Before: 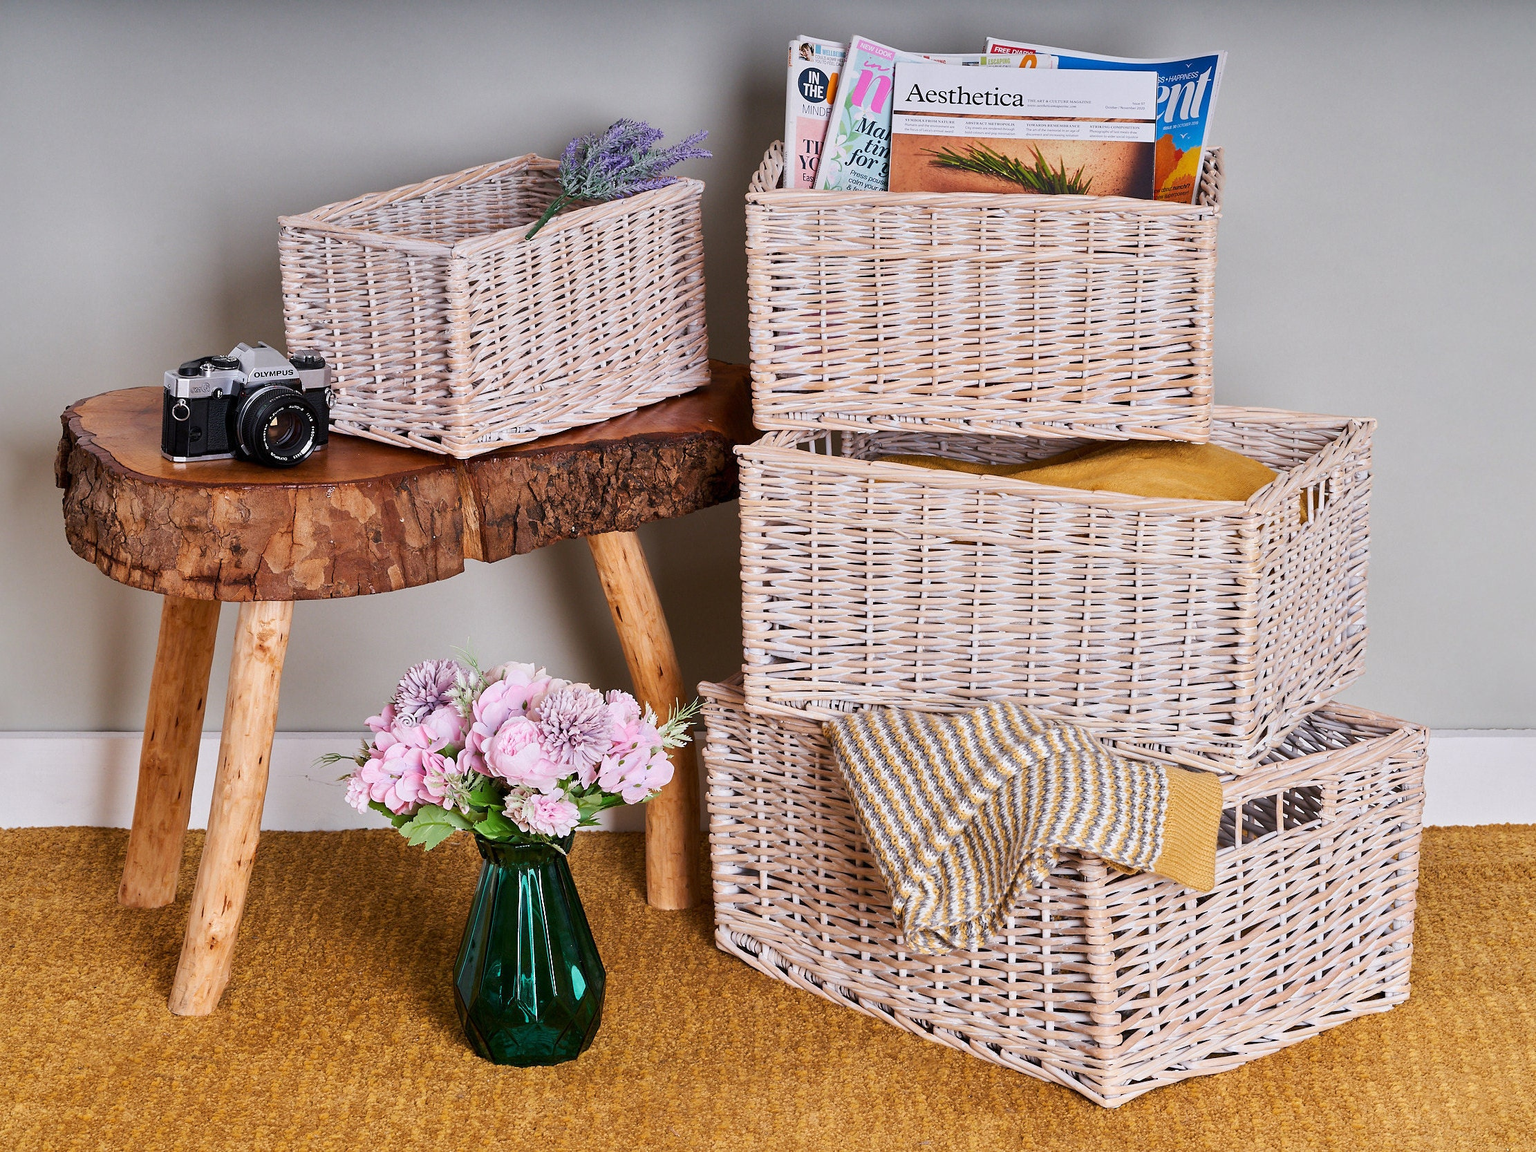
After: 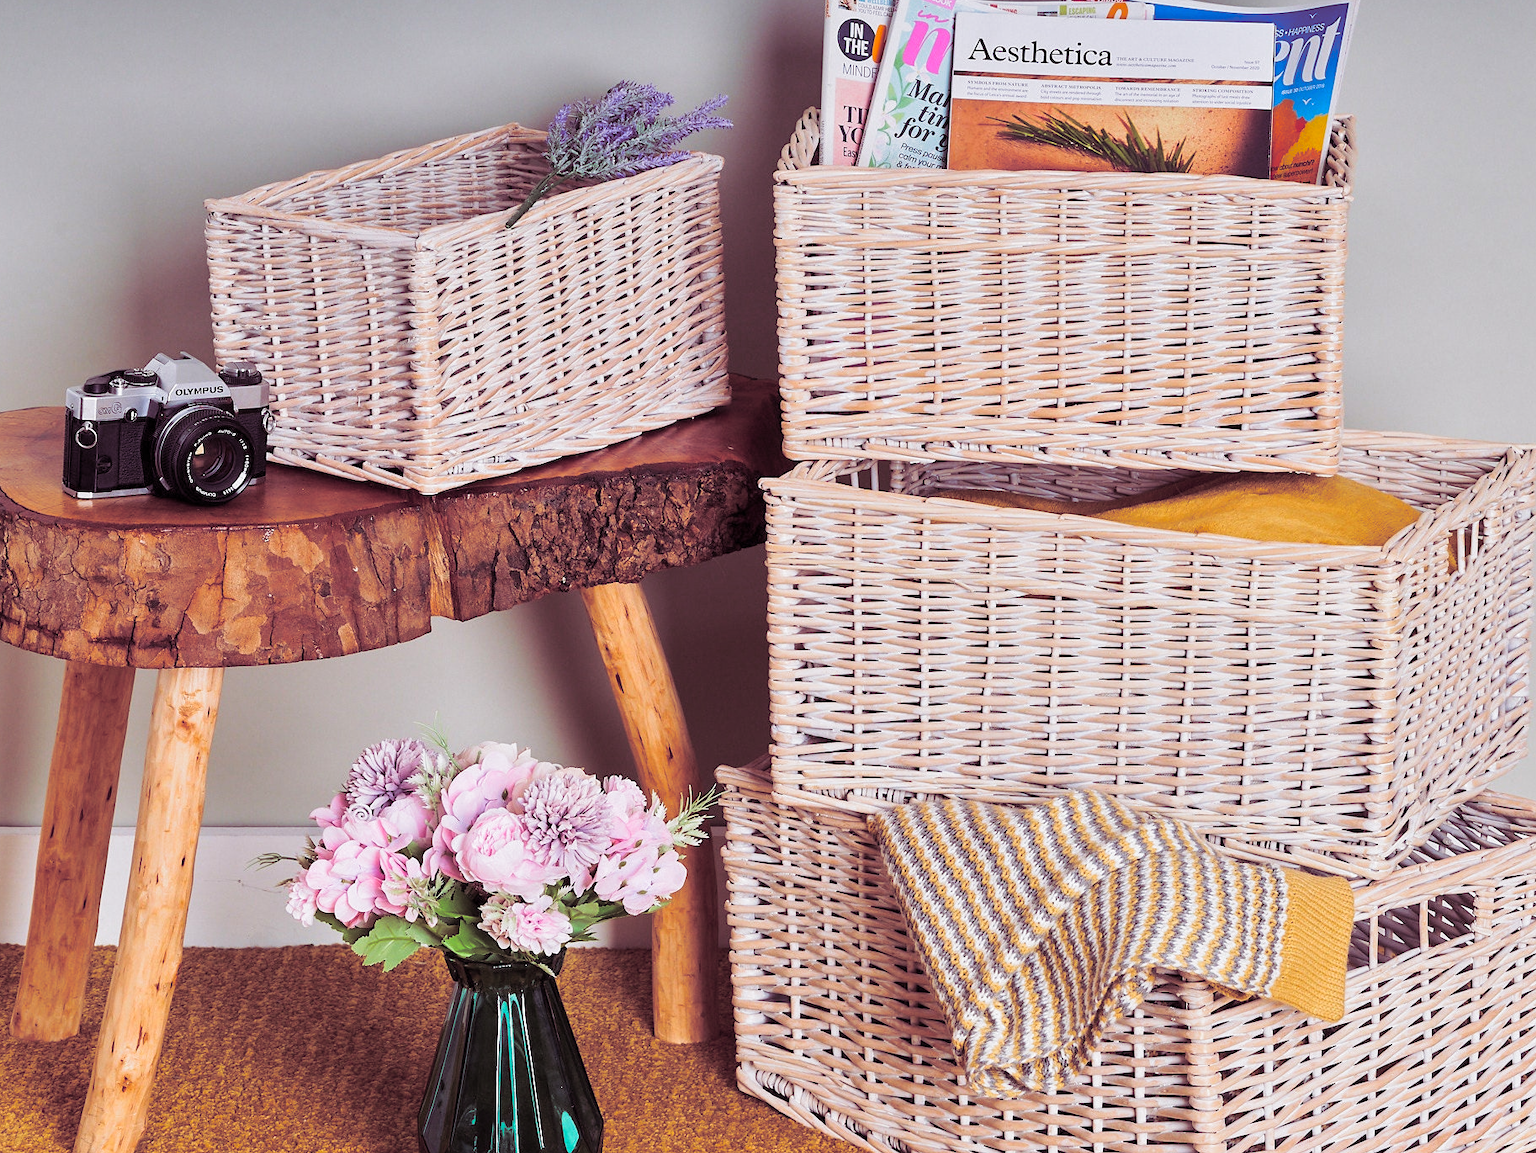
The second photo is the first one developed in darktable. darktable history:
split-toning: shadows › hue 316.8°, shadows › saturation 0.47, highlights › hue 201.6°, highlights › saturation 0, balance -41.97, compress 28.01%
crop and rotate: left 7.196%, top 4.574%, right 10.605%, bottom 13.178%
contrast brightness saturation: contrast 0.07, brightness 0.08, saturation 0.18
